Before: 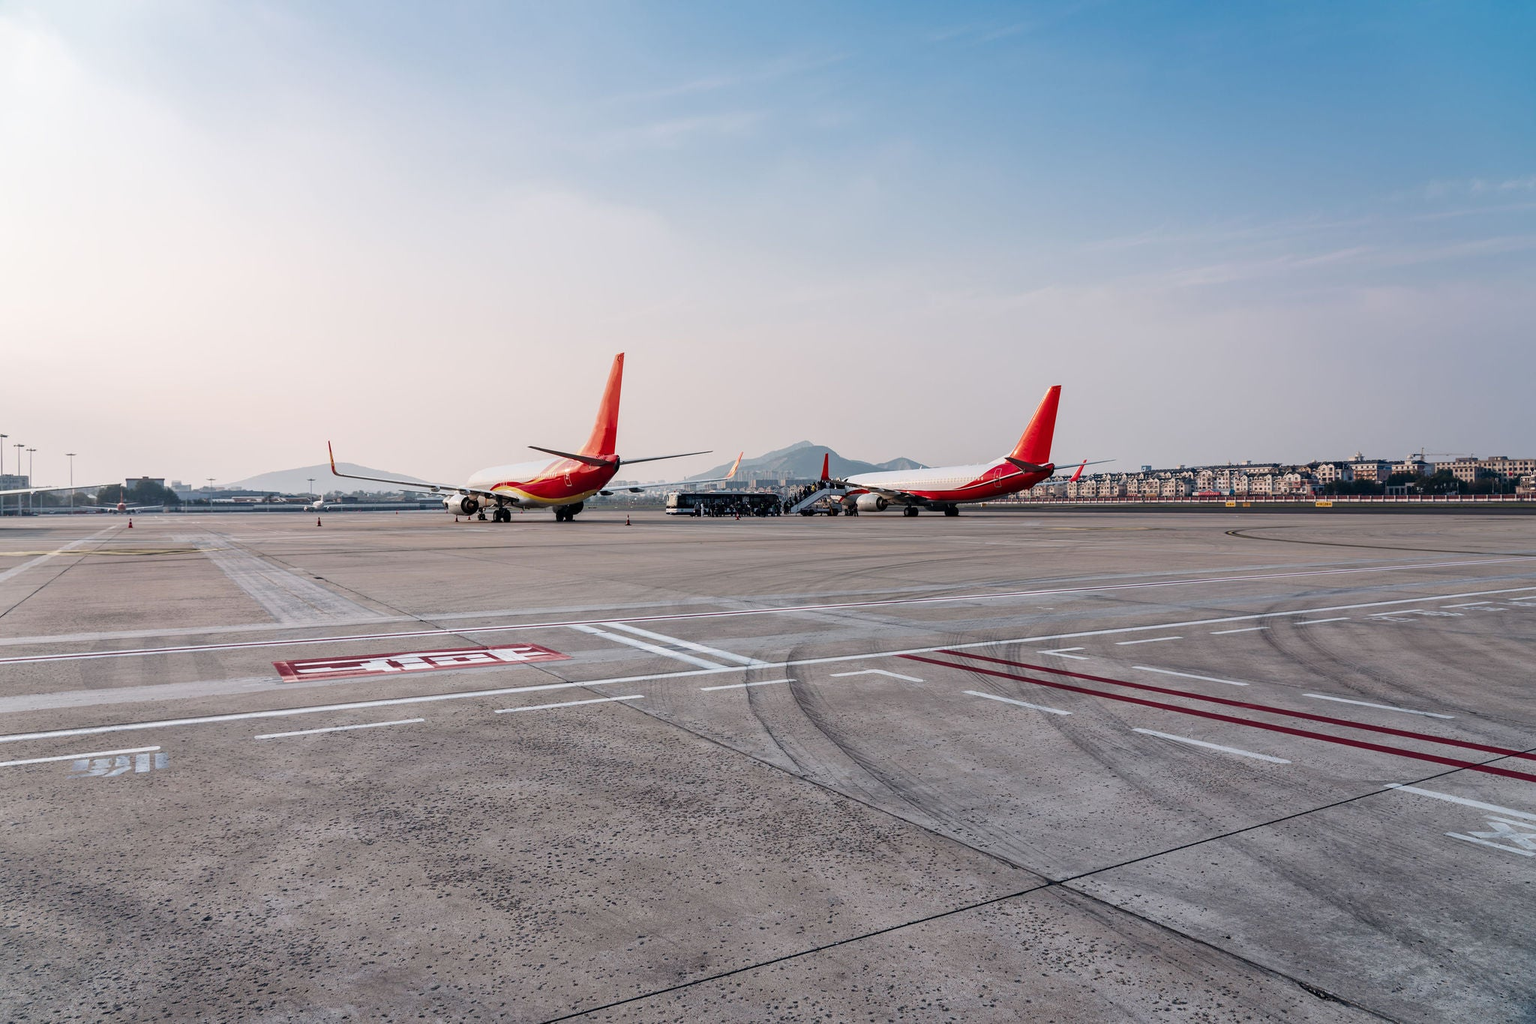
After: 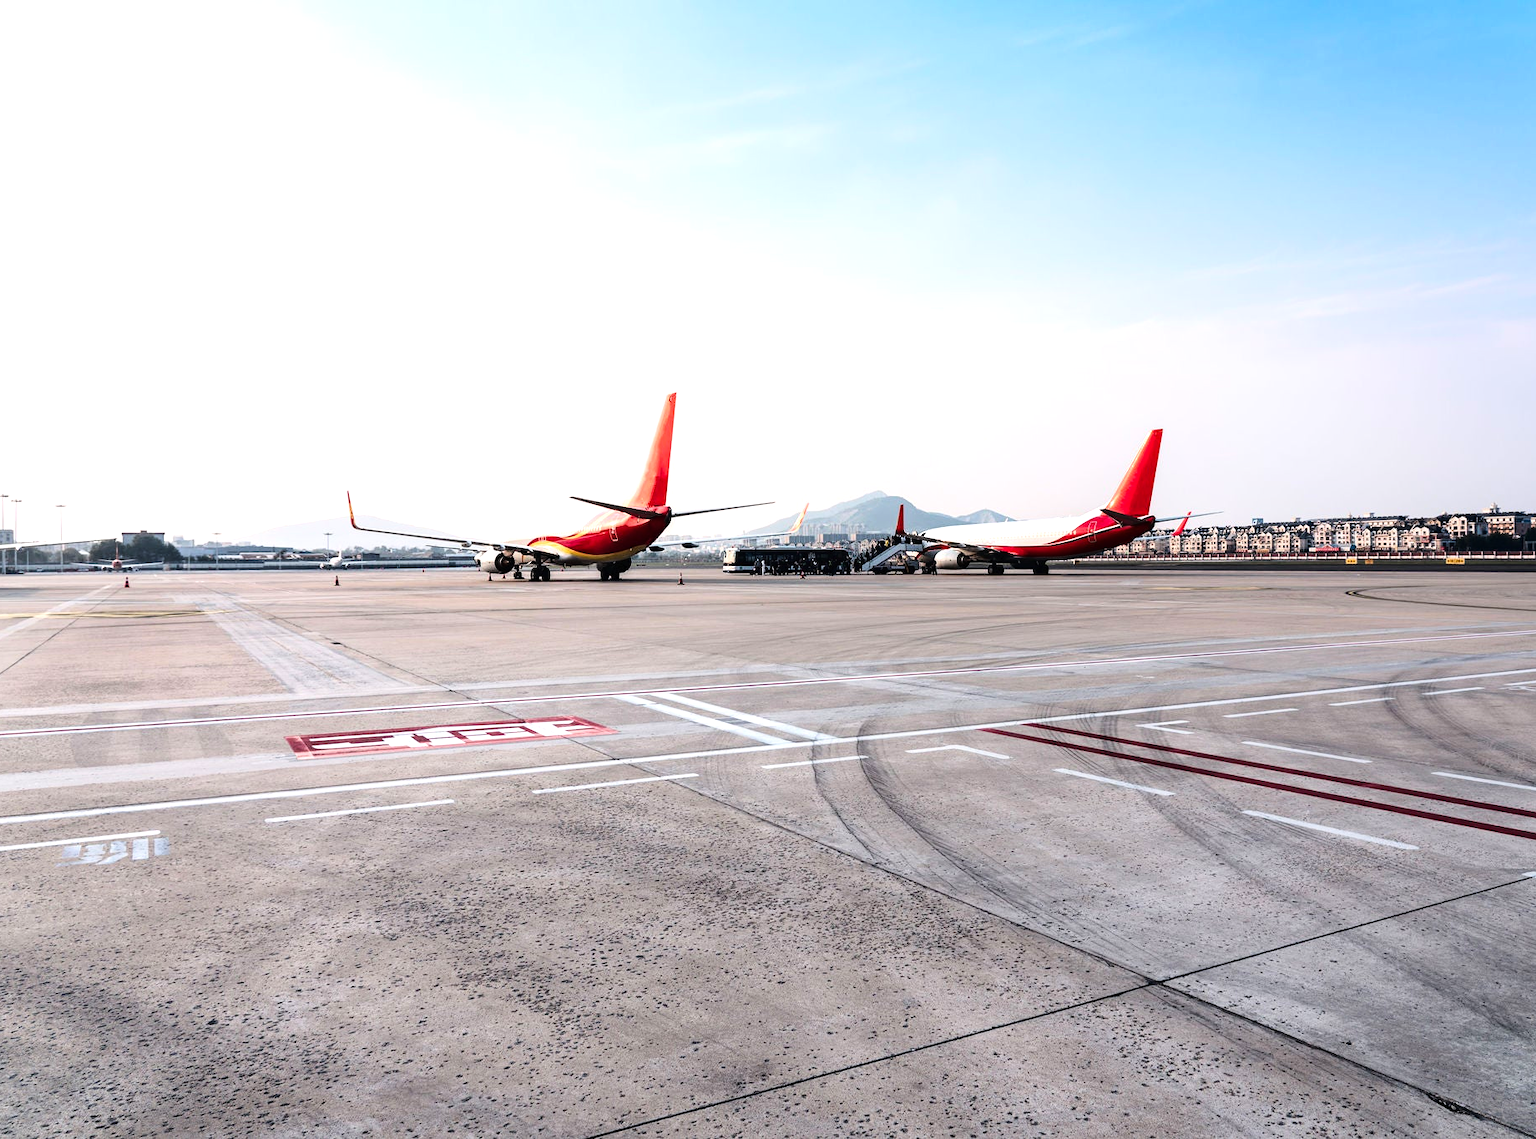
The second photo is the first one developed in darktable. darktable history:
crop and rotate: left 1.075%, right 9.079%
tone curve: curves: ch0 [(0, 0) (0.003, 0.019) (0.011, 0.019) (0.025, 0.026) (0.044, 0.043) (0.069, 0.066) (0.1, 0.095) (0.136, 0.133) (0.177, 0.181) (0.224, 0.233) (0.277, 0.302) (0.335, 0.375) (0.399, 0.452) (0.468, 0.532) (0.543, 0.609) (0.623, 0.695) (0.709, 0.775) (0.801, 0.865) (0.898, 0.932) (1, 1)], color space Lab, linked channels, preserve colors none
exposure: exposure -0.062 EV, compensate highlight preservation false
tone equalizer: -8 EV -1.12 EV, -7 EV -1.02 EV, -6 EV -0.856 EV, -5 EV -0.604 EV, -3 EV 0.557 EV, -2 EV 0.881 EV, -1 EV 1 EV, +0 EV 1.08 EV, smoothing diameter 2.22%, edges refinement/feathering 23.08, mask exposure compensation -1.57 EV, filter diffusion 5
